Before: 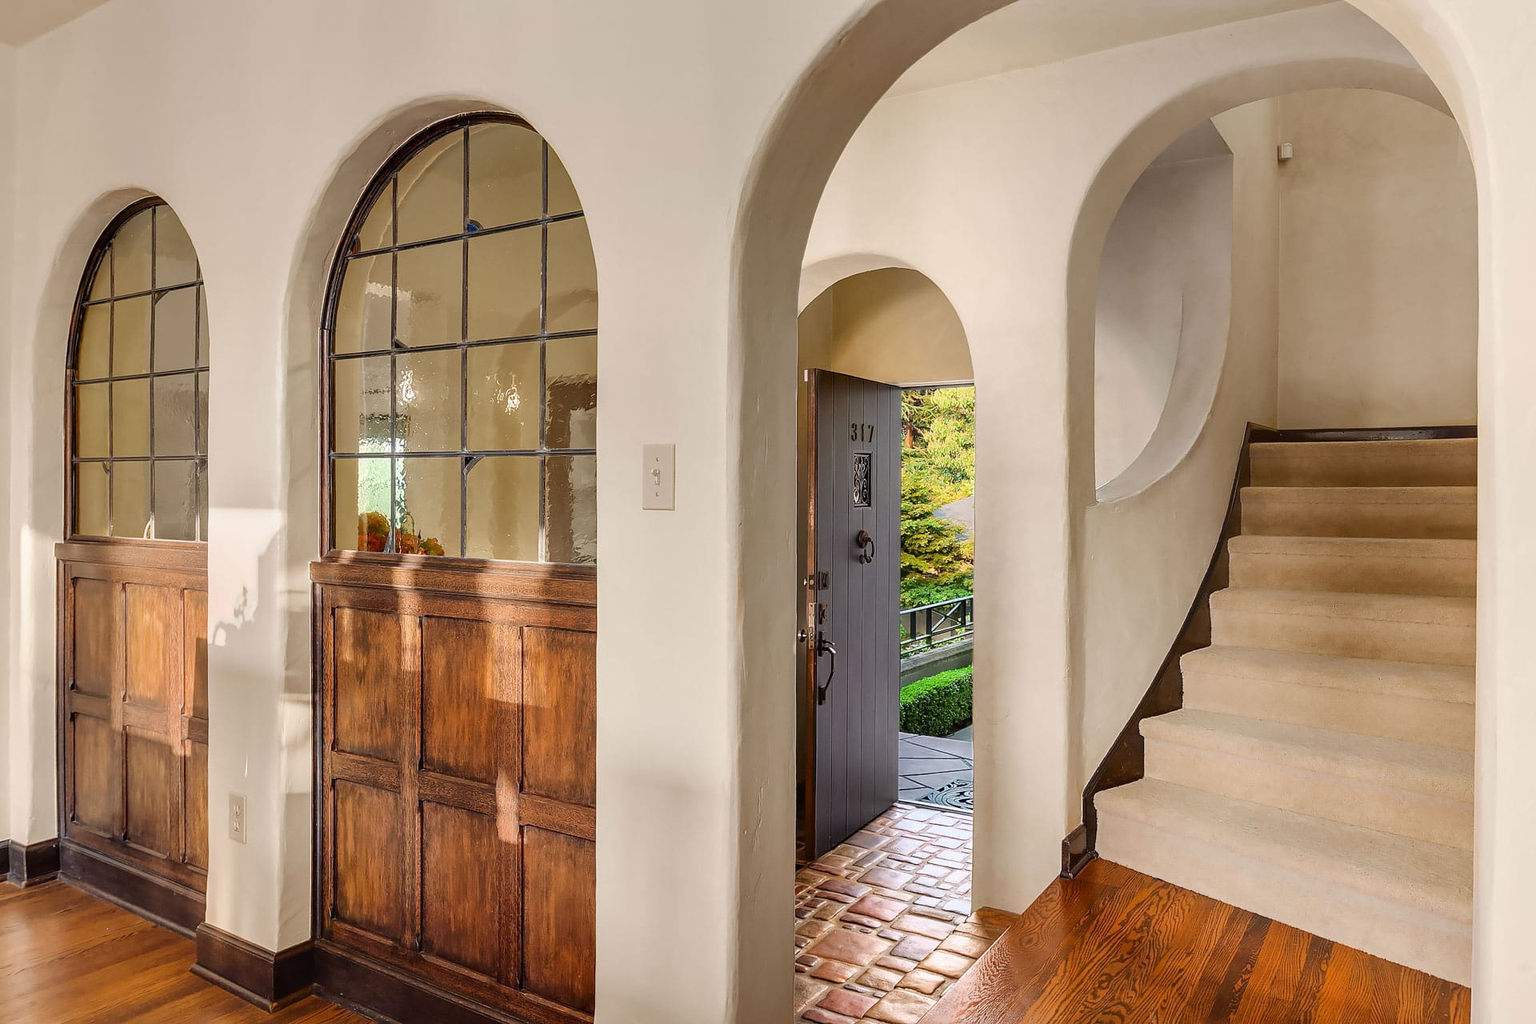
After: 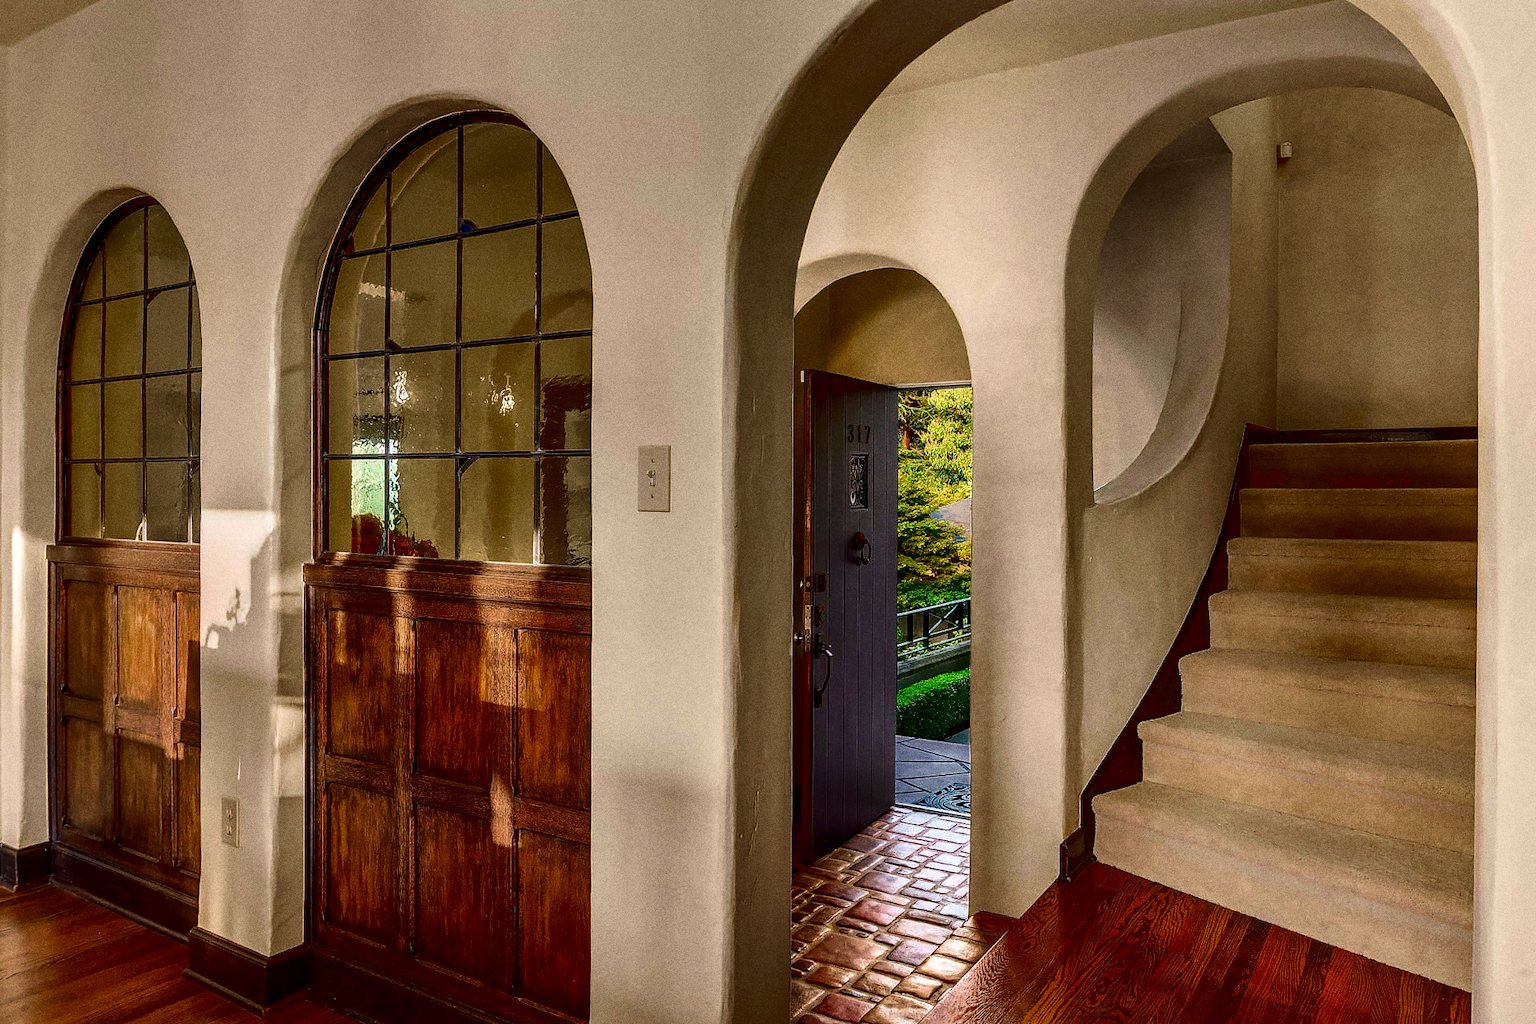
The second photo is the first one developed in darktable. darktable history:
contrast brightness saturation: contrast 0.09, brightness -0.59, saturation 0.17
velvia: strength 40%
crop and rotate: left 0.614%, top 0.179%, bottom 0.309%
exposure: black level correction -0.001, exposure 0.08 EV, compensate highlight preservation false
grain: coarseness 0.09 ISO, strength 40%
local contrast: on, module defaults
